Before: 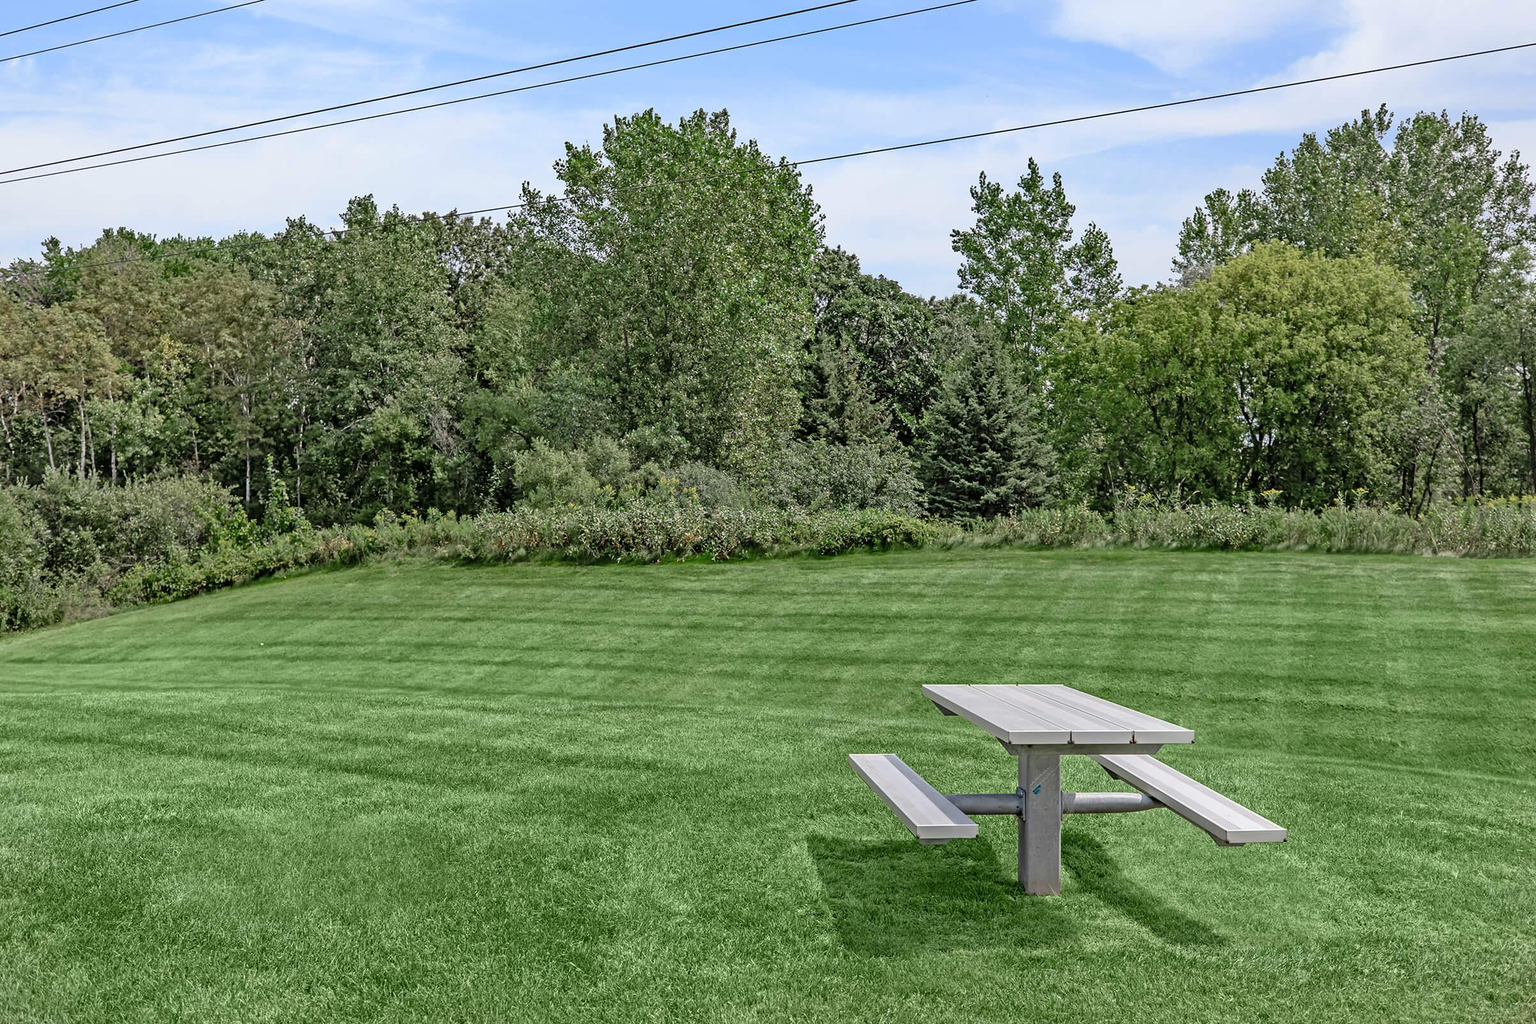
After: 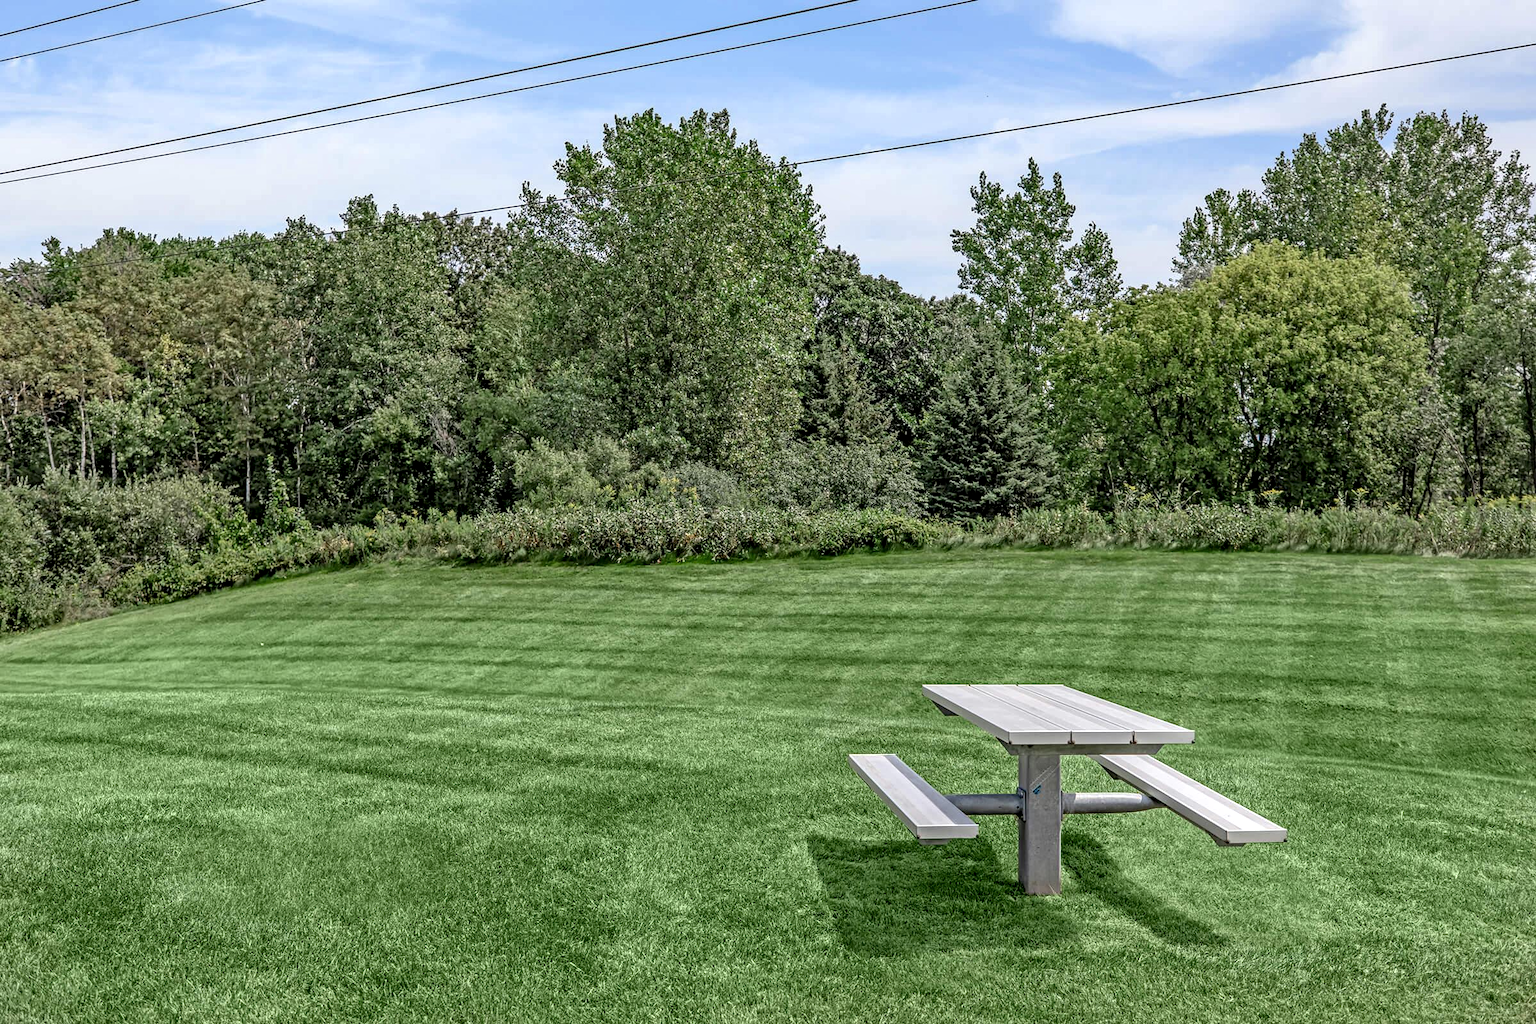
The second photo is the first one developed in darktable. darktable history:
local contrast: highlights 62%, detail 143%, midtone range 0.435
